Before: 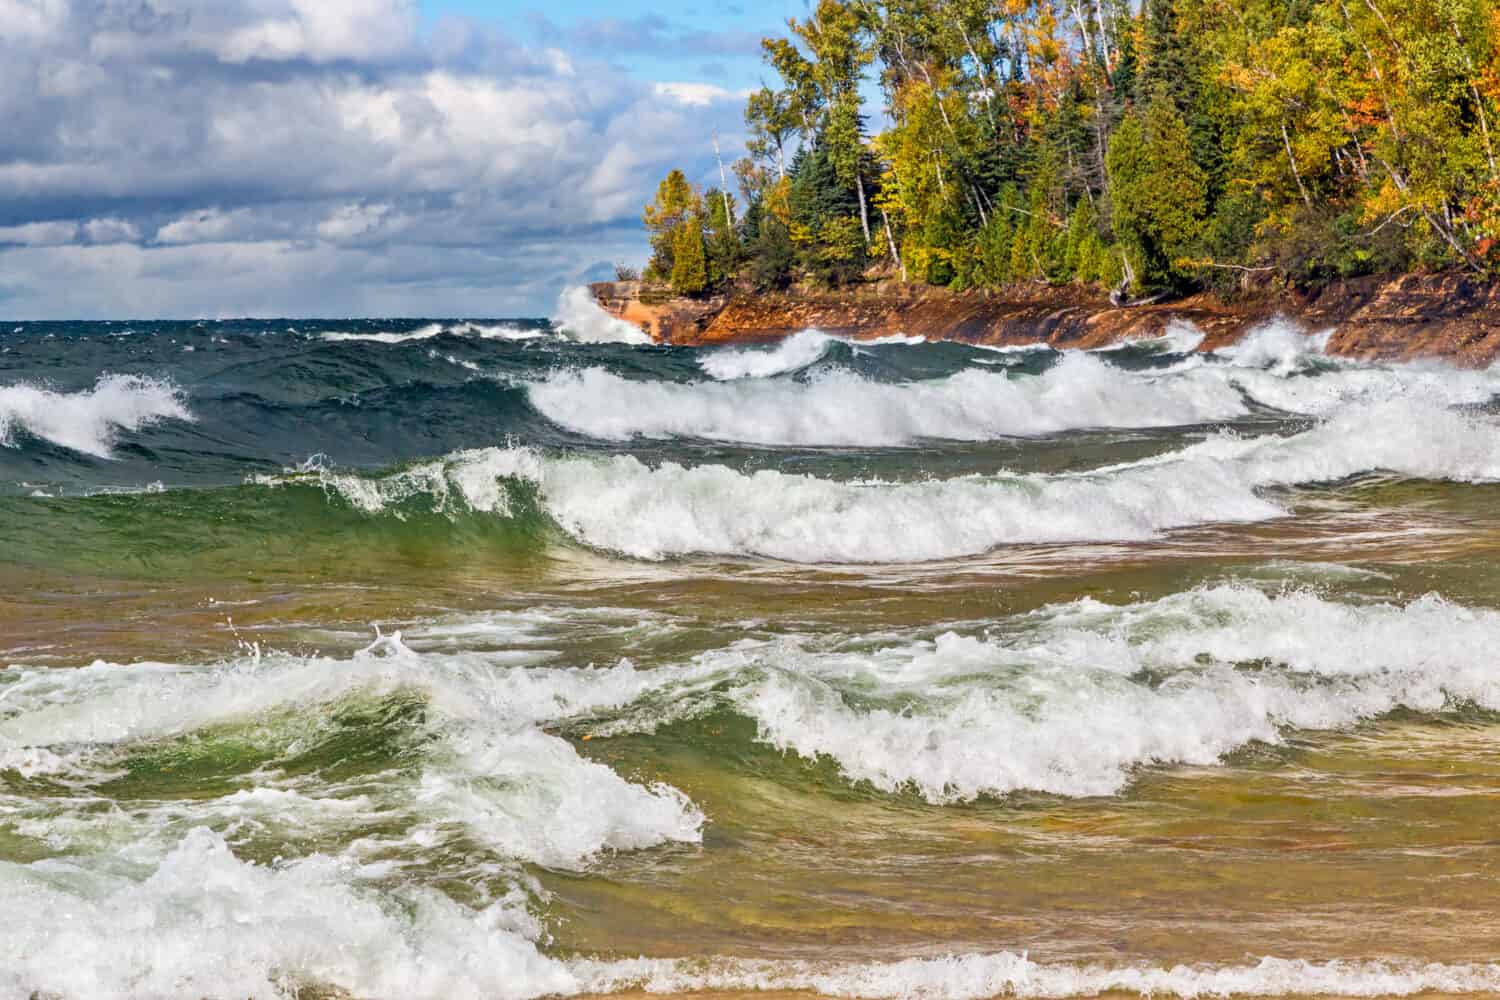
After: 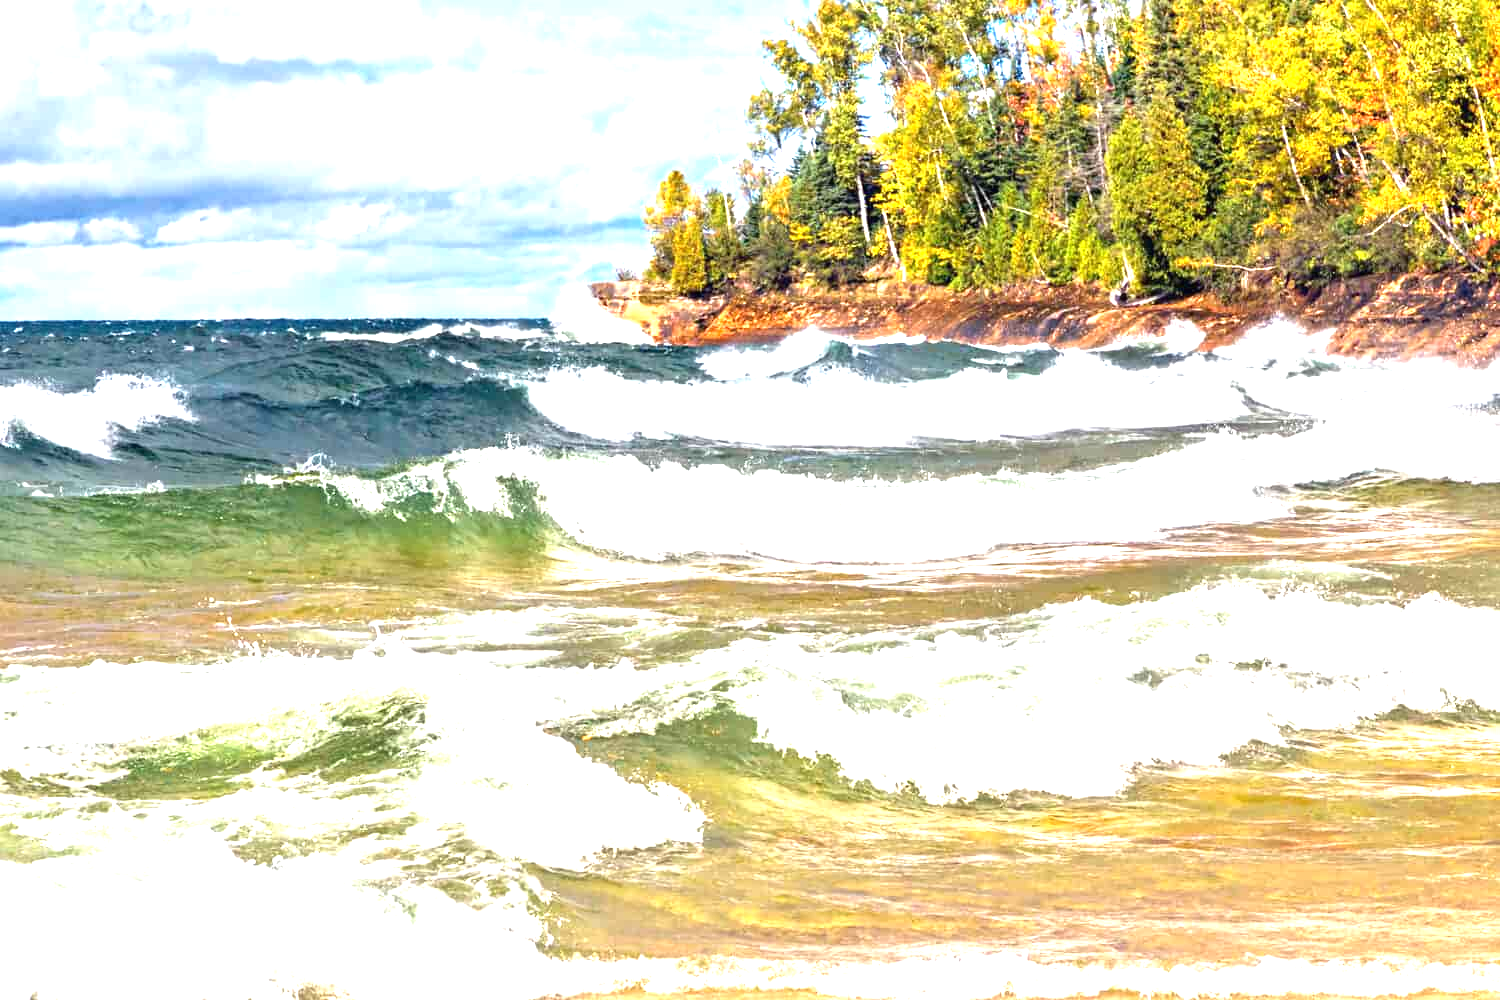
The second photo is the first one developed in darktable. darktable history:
exposure: black level correction 0, exposure 1.662 EV, compensate highlight preservation false
